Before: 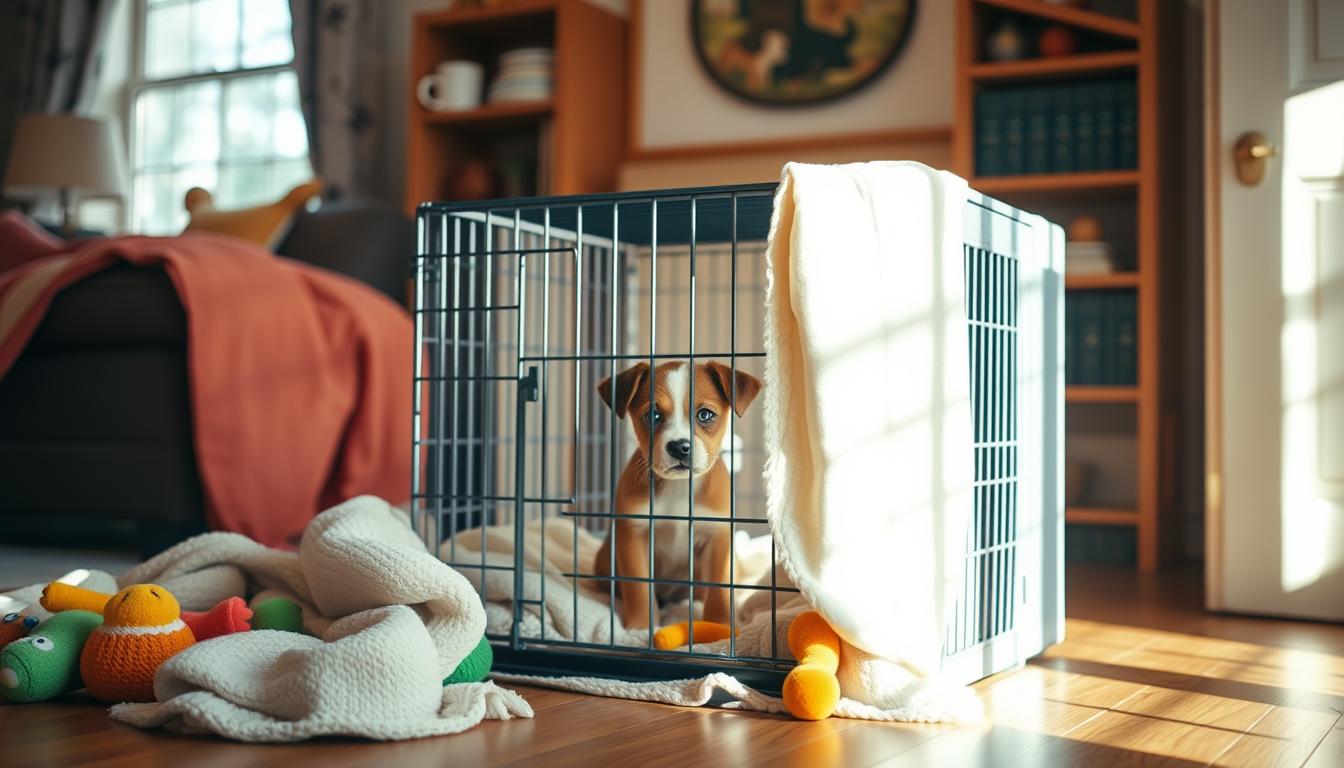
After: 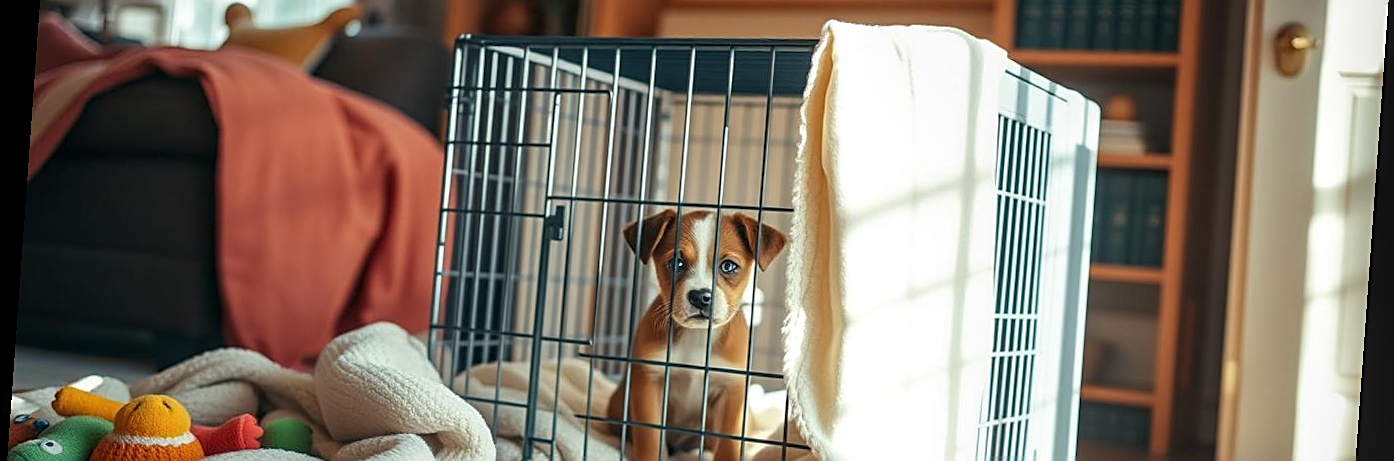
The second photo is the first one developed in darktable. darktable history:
crop and rotate: top 23.043%, bottom 23.437%
local contrast: on, module defaults
sharpen: on, module defaults
rotate and perspective: rotation 4.1°, automatic cropping off
